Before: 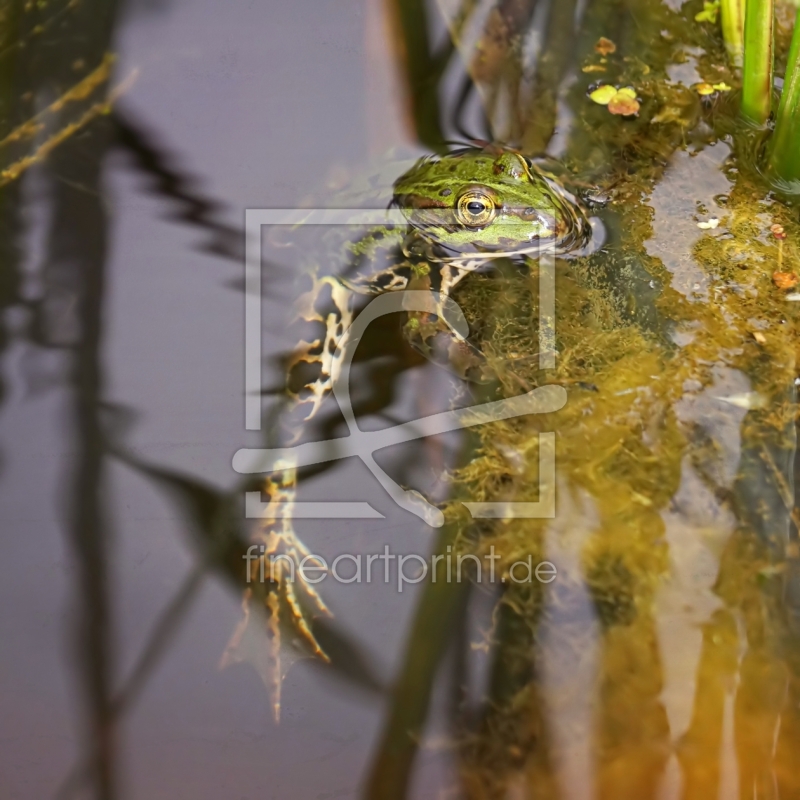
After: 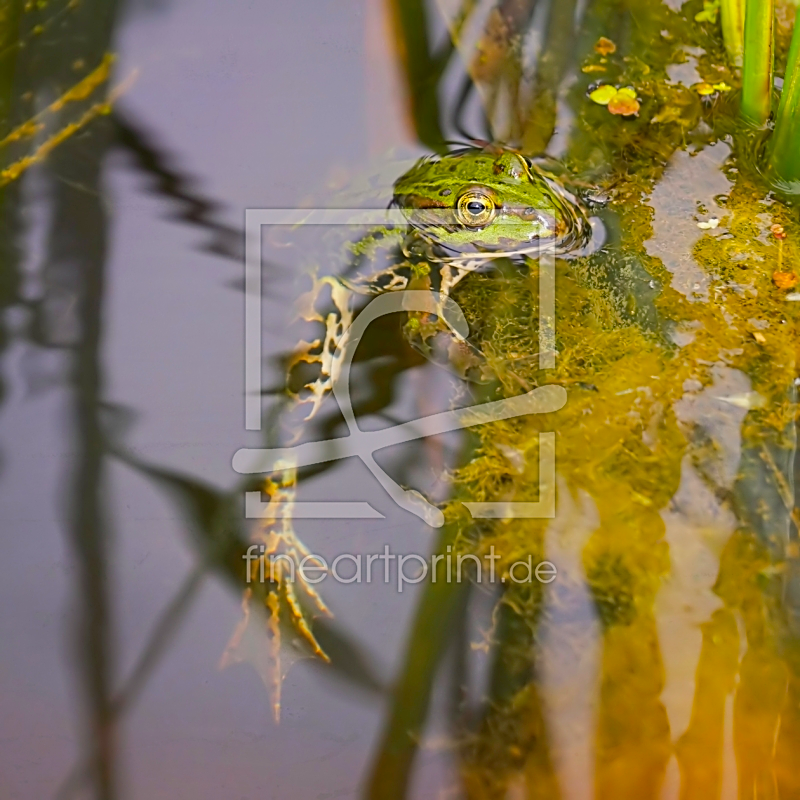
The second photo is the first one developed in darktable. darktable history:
sharpen: on, module defaults
color balance rgb: shadows lift › chroma 2.036%, shadows lift › hue 216.17°, highlights gain › chroma 0.24%, highlights gain › hue 329.92°, perceptual saturation grading › global saturation 33.576%, perceptual brilliance grading › mid-tones 10.782%, perceptual brilliance grading › shadows 15.12%, contrast -9.972%
